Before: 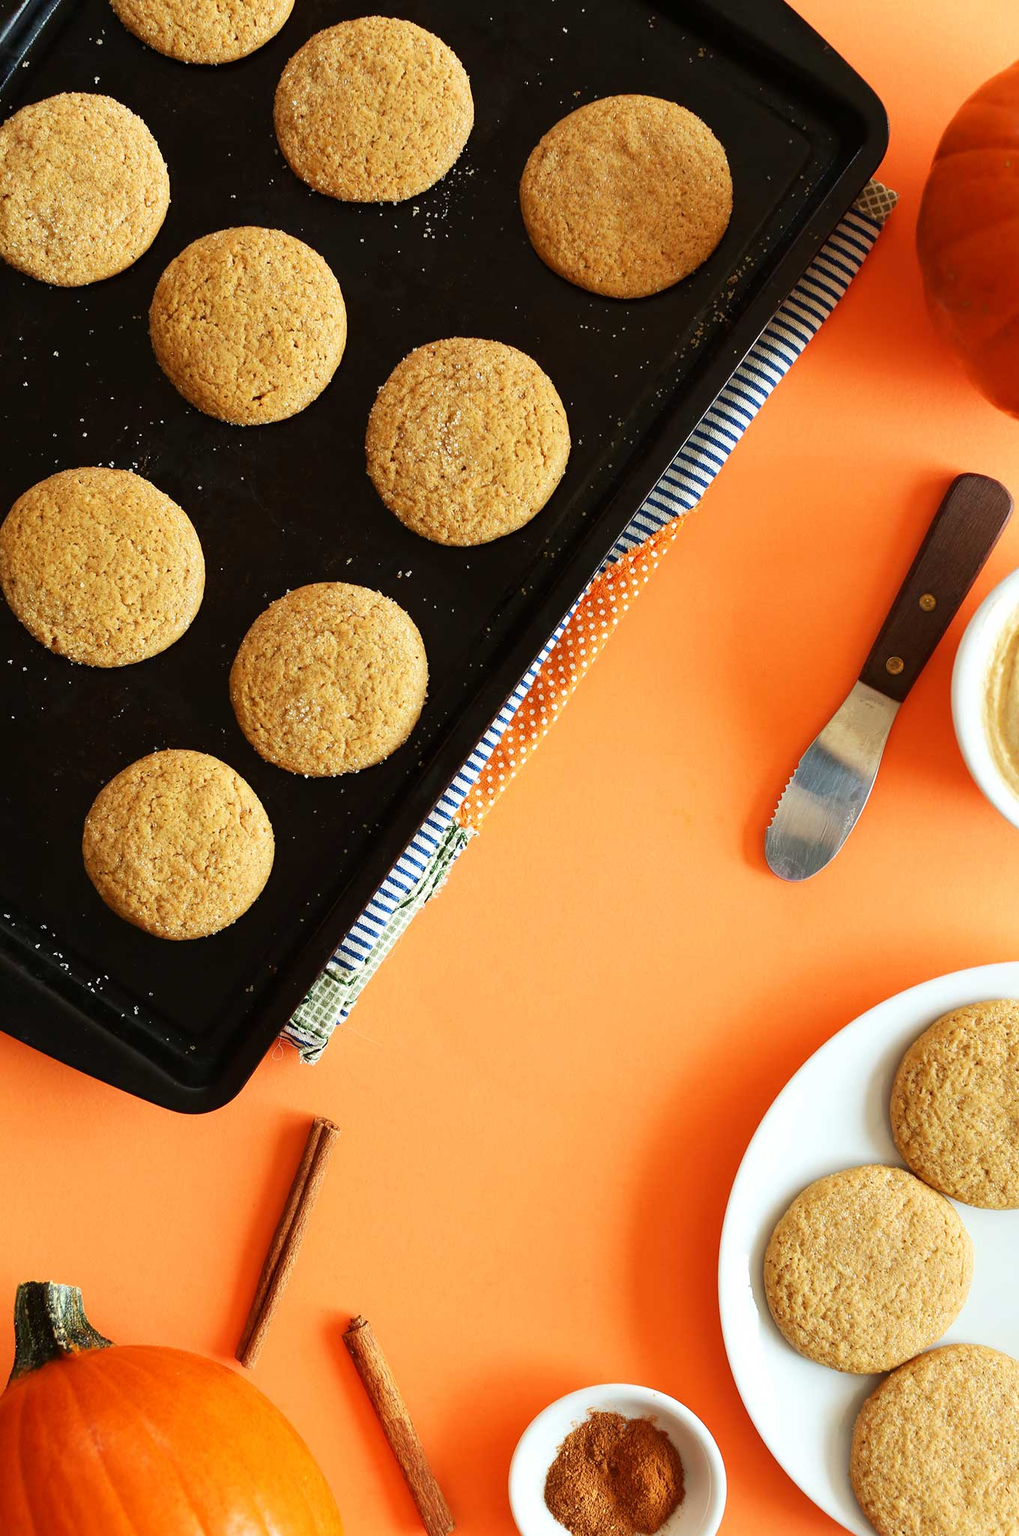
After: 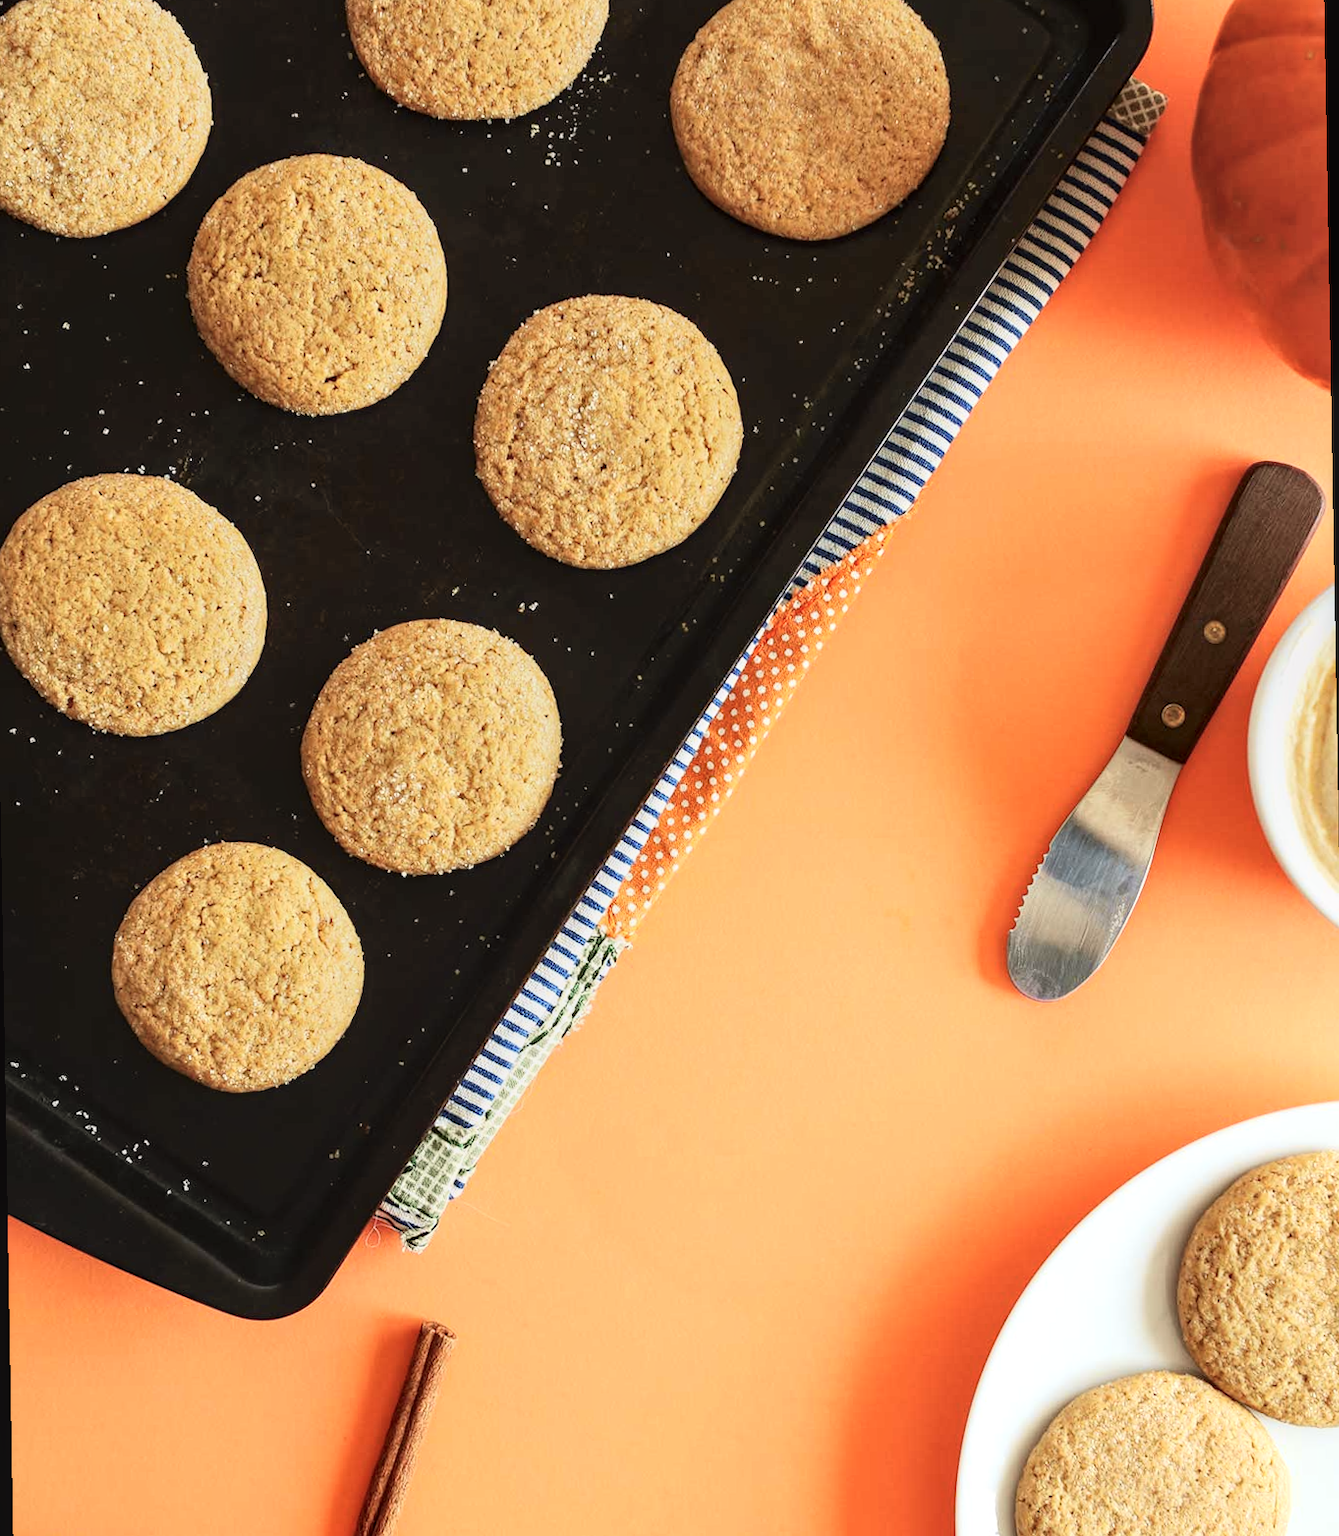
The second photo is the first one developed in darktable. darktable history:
crop and rotate: top 5.667%, bottom 14.937%
tone curve: curves: ch0 [(0, 0) (0.739, 0.837) (1, 1)]; ch1 [(0, 0) (0.226, 0.261) (0.383, 0.397) (0.462, 0.473) (0.498, 0.502) (0.521, 0.52) (0.578, 0.57) (1, 1)]; ch2 [(0, 0) (0.438, 0.456) (0.5, 0.5) (0.547, 0.557) (0.597, 0.58) (0.629, 0.603) (1, 1)], color space Lab, independent channels, preserve colors none
local contrast: on, module defaults
rotate and perspective: rotation -1°, crop left 0.011, crop right 0.989, crop top 0.025, crop bottom 0.975
